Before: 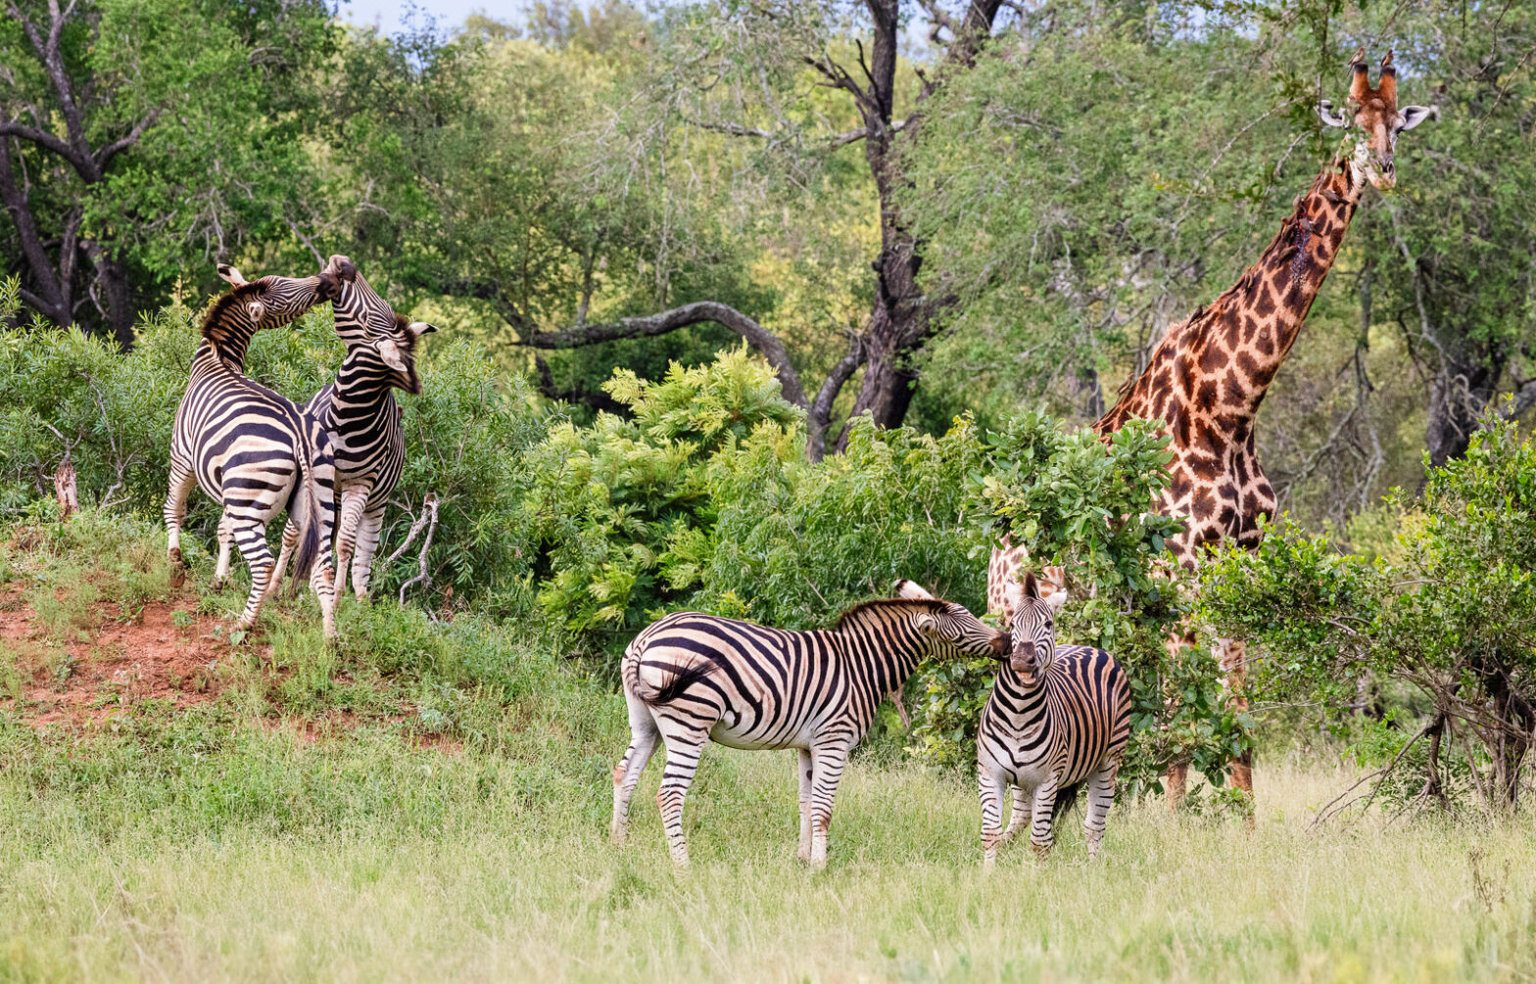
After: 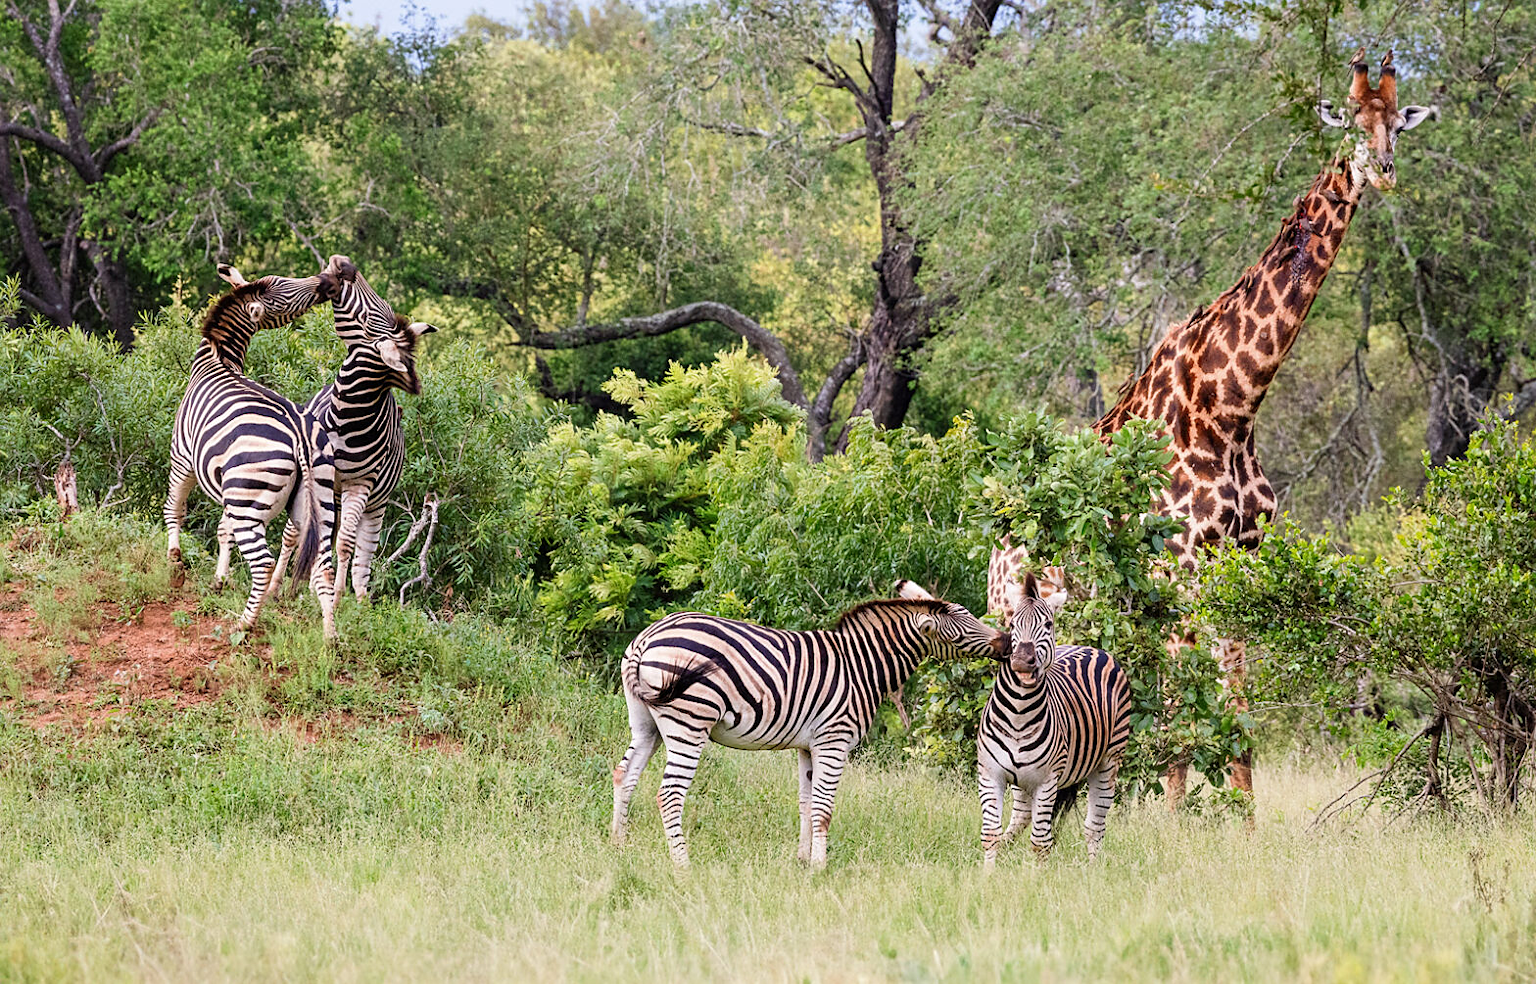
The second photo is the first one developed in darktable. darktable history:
sharpen: radius 1.463, amount 0.4, threshold 1.168
